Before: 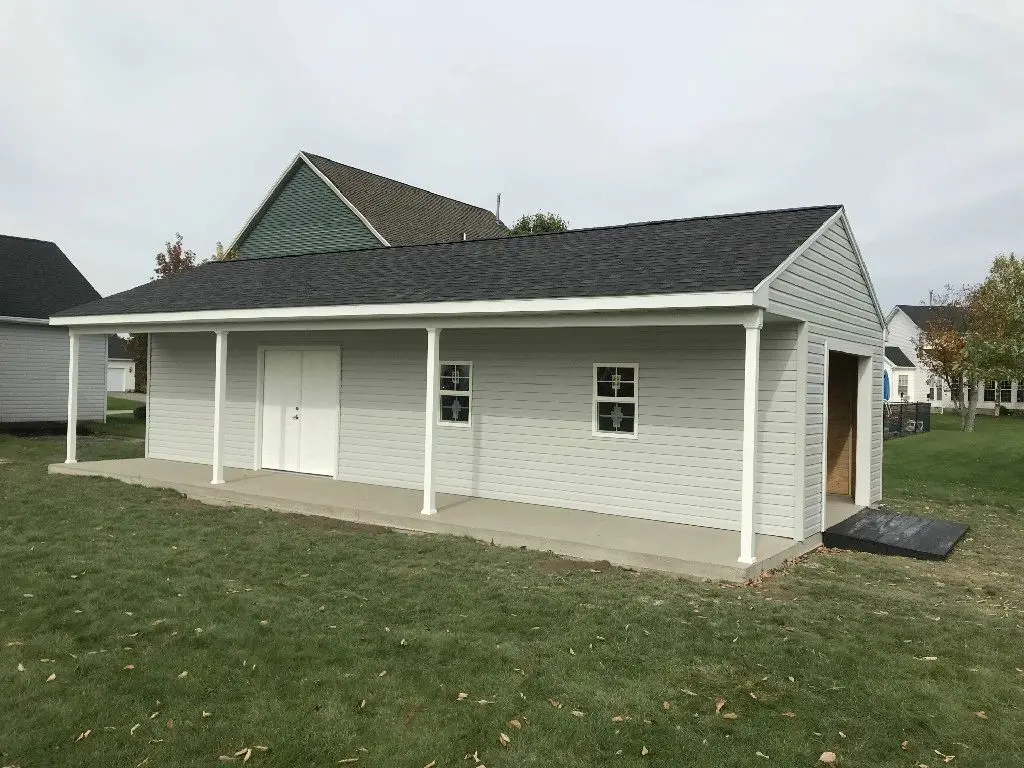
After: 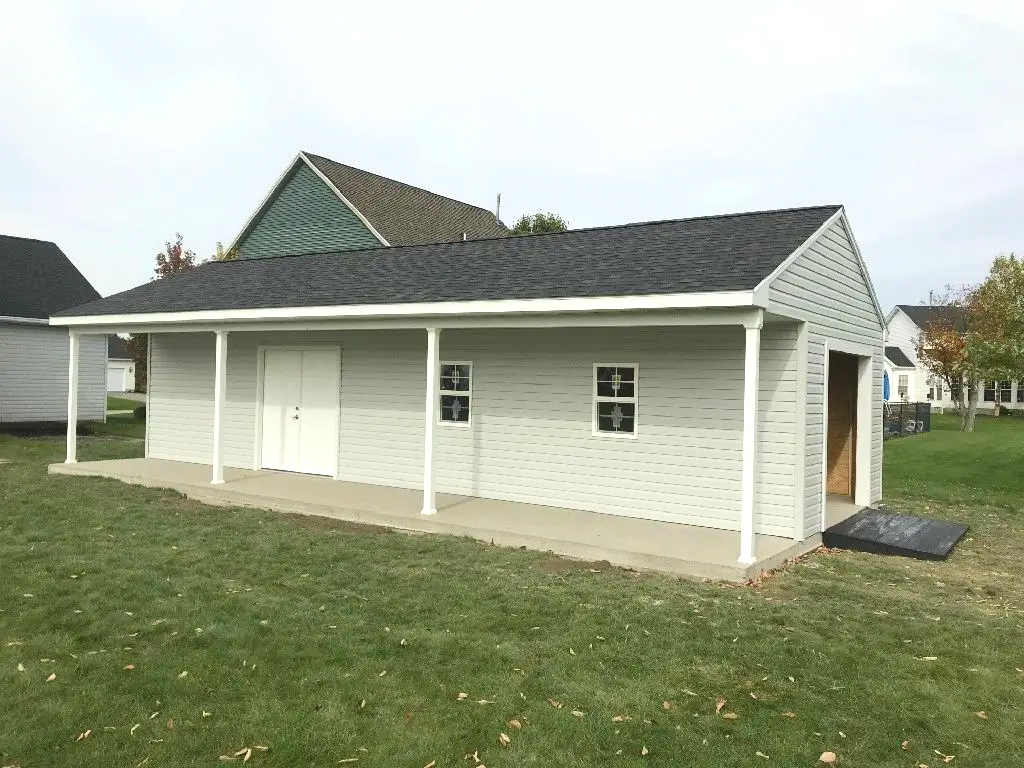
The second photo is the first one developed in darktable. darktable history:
contrast brightness saturation: contrast 0.09, saturation 0.28
color balance: lift [1.007, 1, 1, 1], gamma [1.097, 1, 1, 1]
exposure: black level correction 0.001, exposure 0.3 EV, compensate highlight preservation false
